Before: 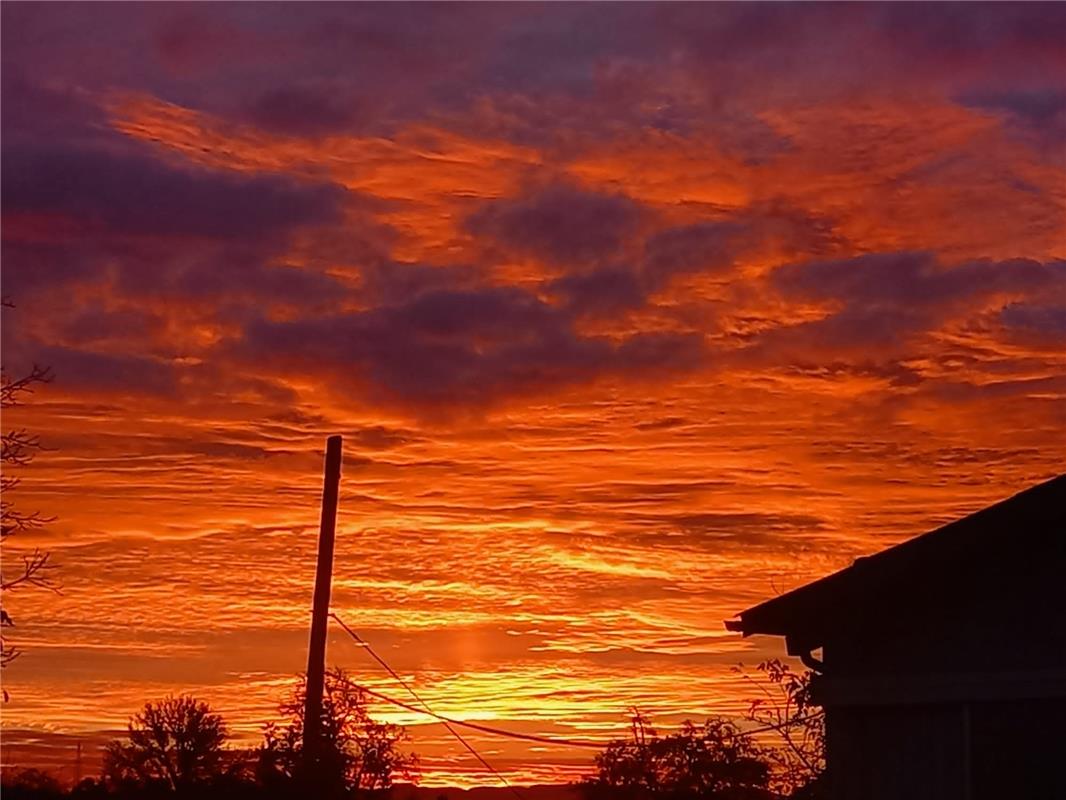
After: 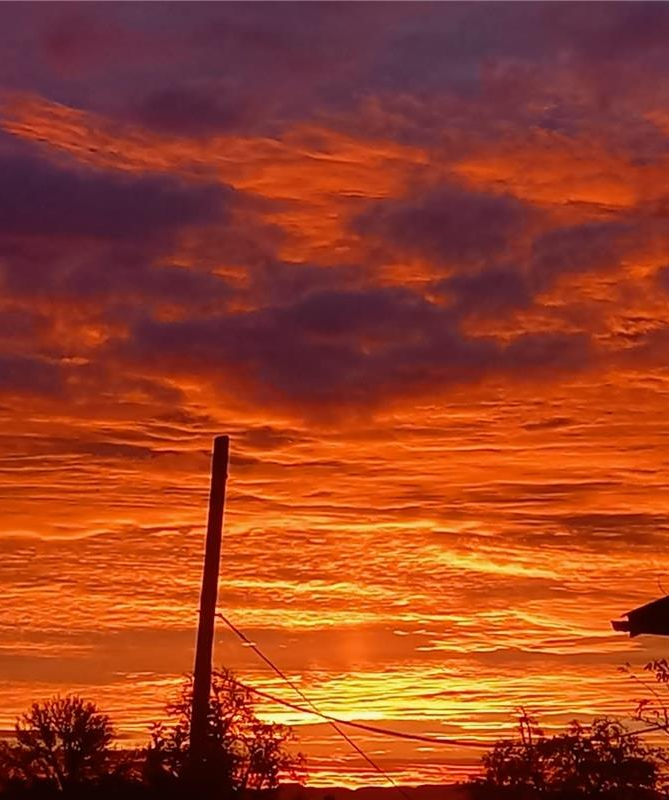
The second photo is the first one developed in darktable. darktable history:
crop: left 10.637%, right 26.545%
